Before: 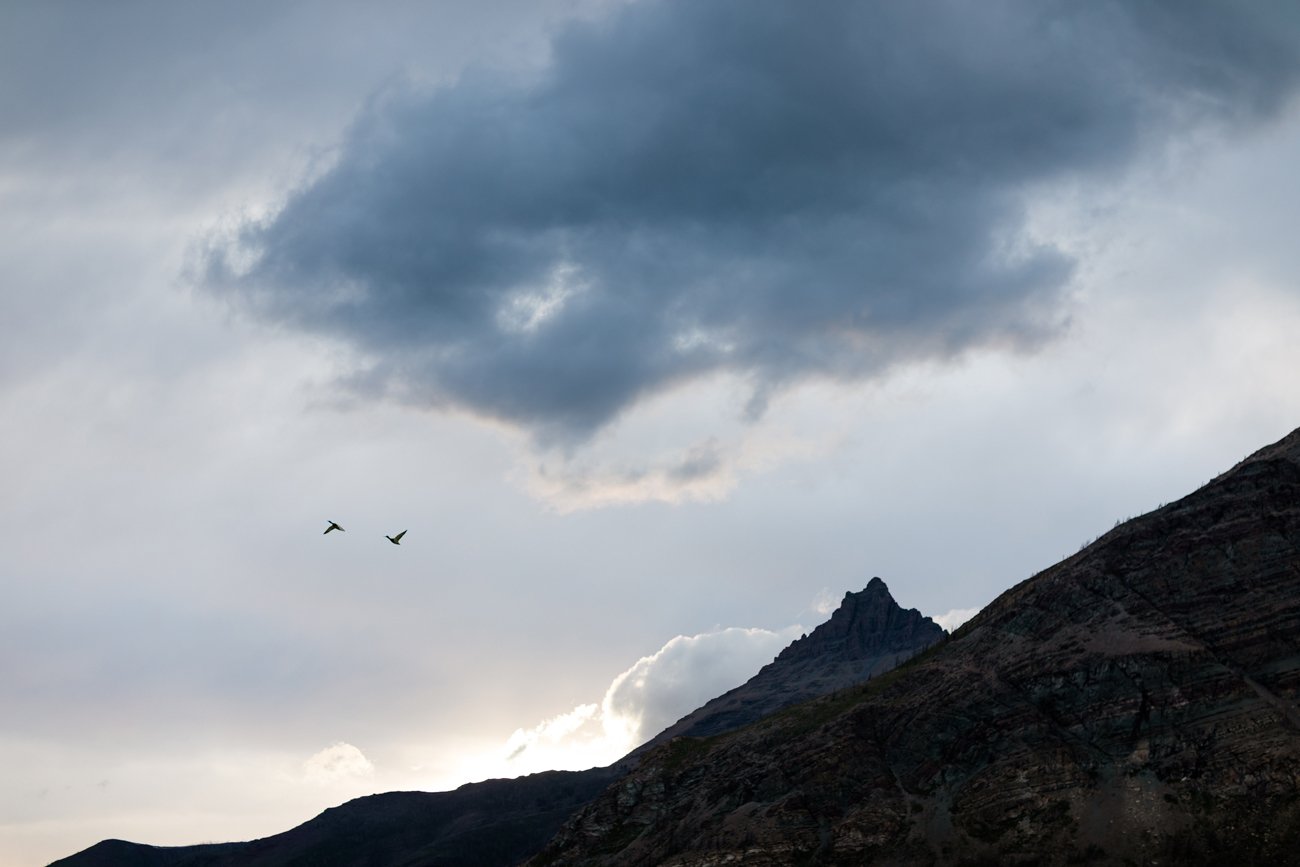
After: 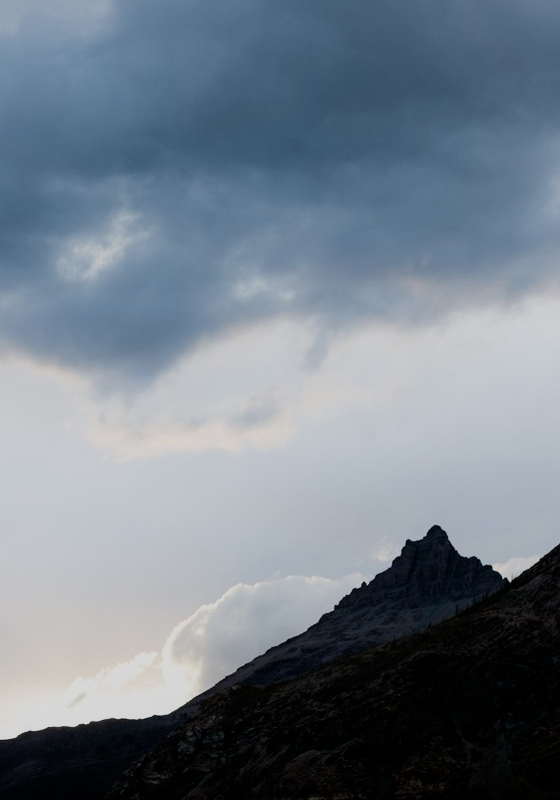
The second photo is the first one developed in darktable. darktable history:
crop: left 33.907%, top 6.027%, right 22.732%
tone equalizer: on, module defaults
filmic rgb: black relative exposure -7.65 EV, white relative exposure 4.56 EV, threshold 2.94 EV, hardness 3.61, contrast 1.052, iterations of high-quality reconstruction 0, enable highlight reconstruction true
shadows and highlights: shadows -39.53, highlights 62.38, soften with gaussian
